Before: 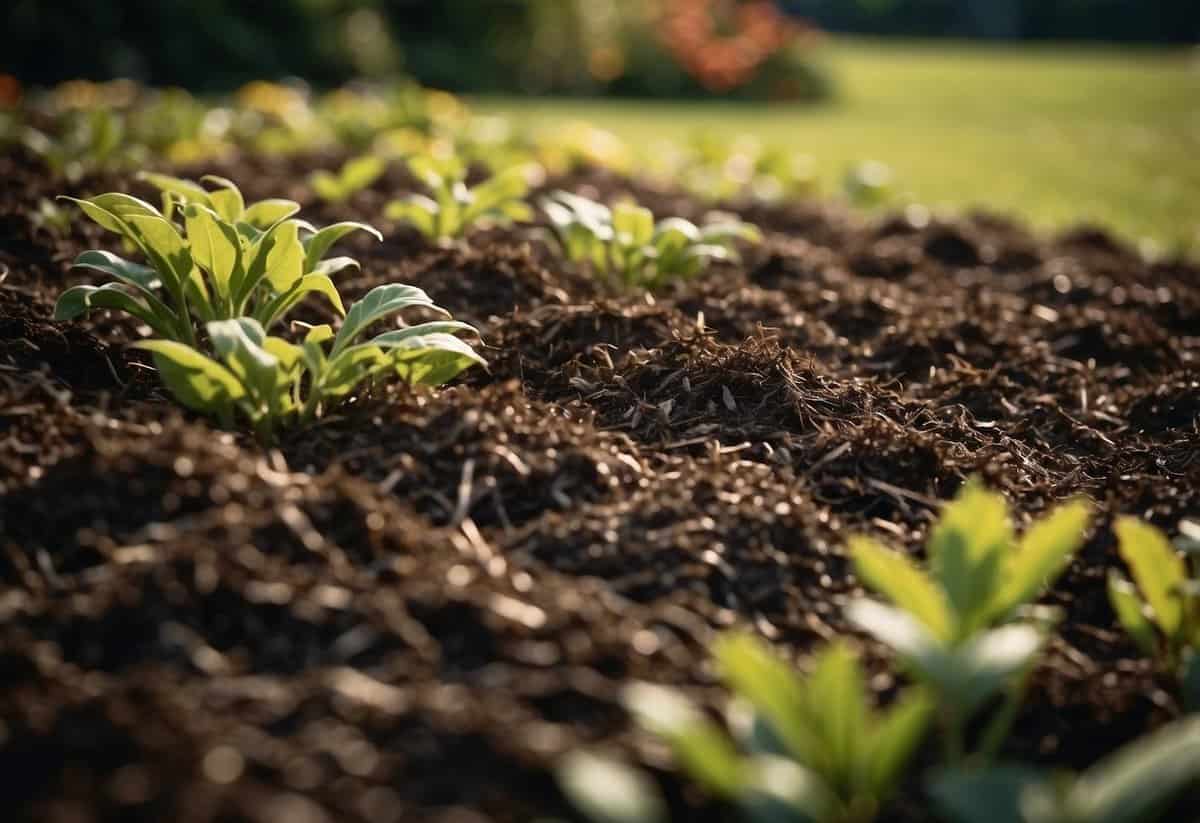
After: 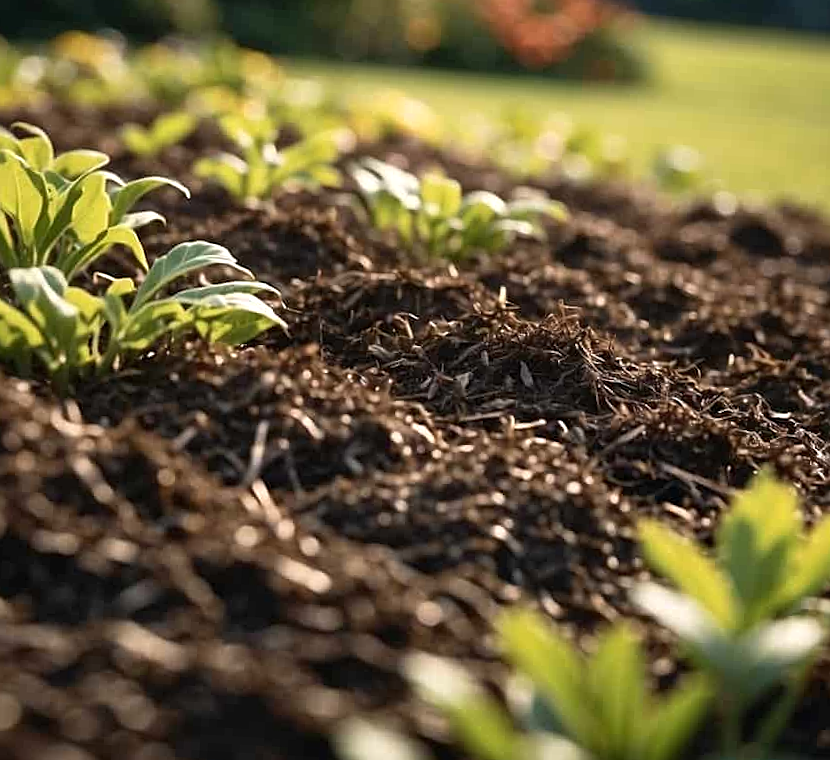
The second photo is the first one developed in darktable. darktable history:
exposure: exposure 0.208 EV, compensate highlight preservation false
sharpen: on, module defaults
crop and rotate: angle -3.28°, left 14.227%, top 0.02%, right 10.947%, bottom 0.066%
